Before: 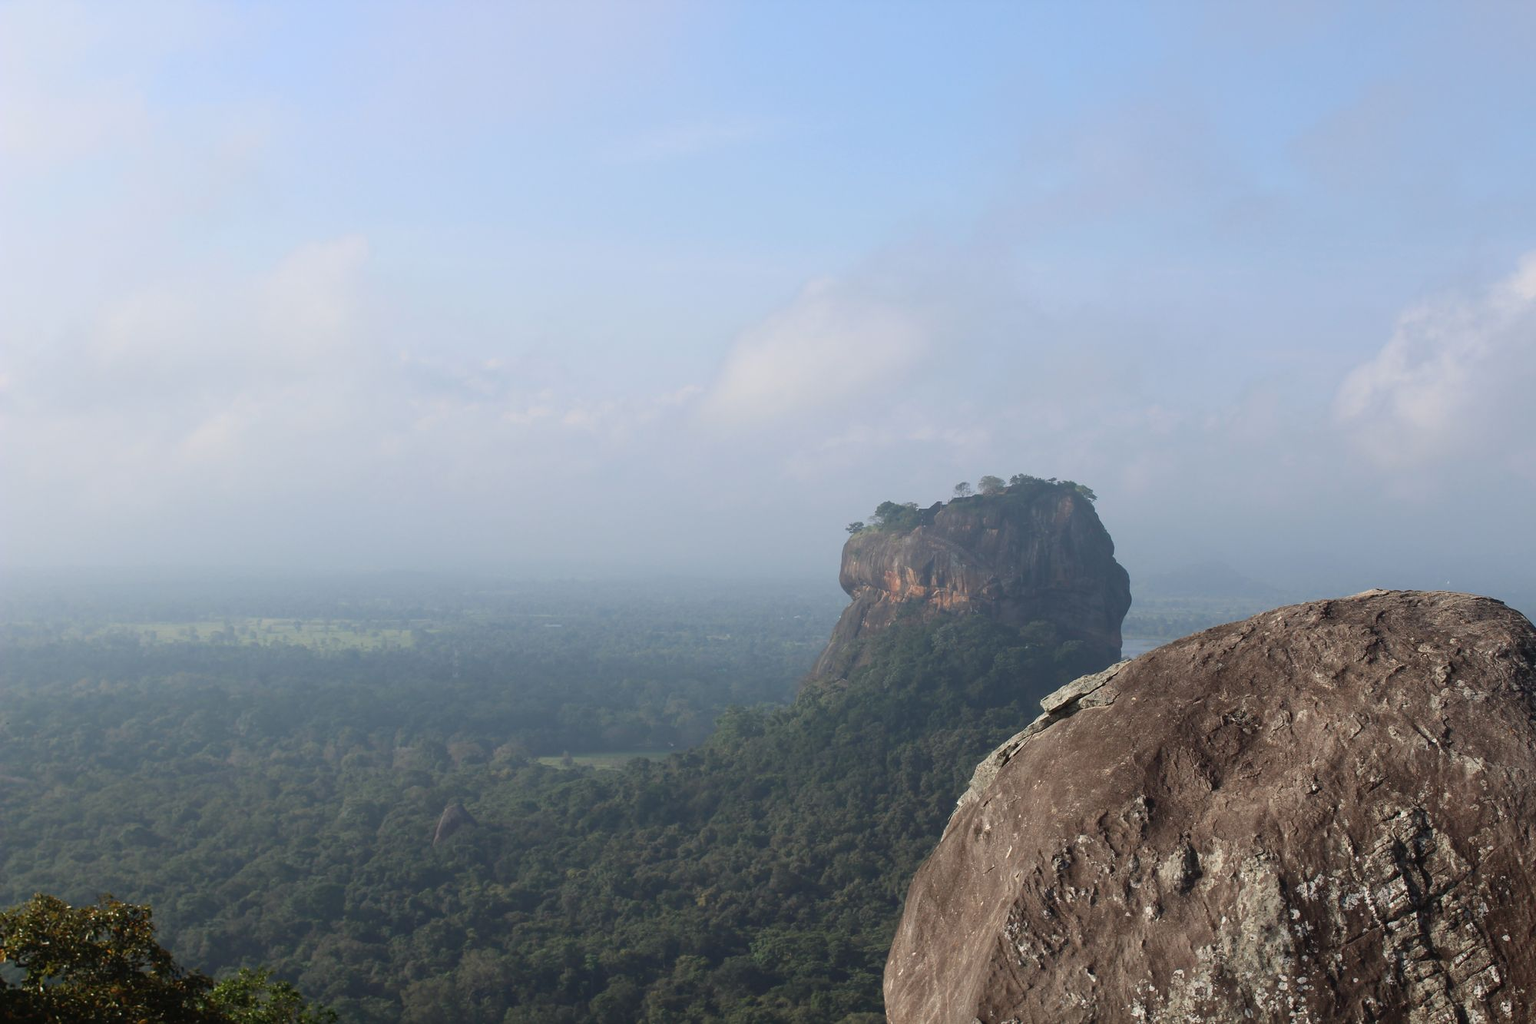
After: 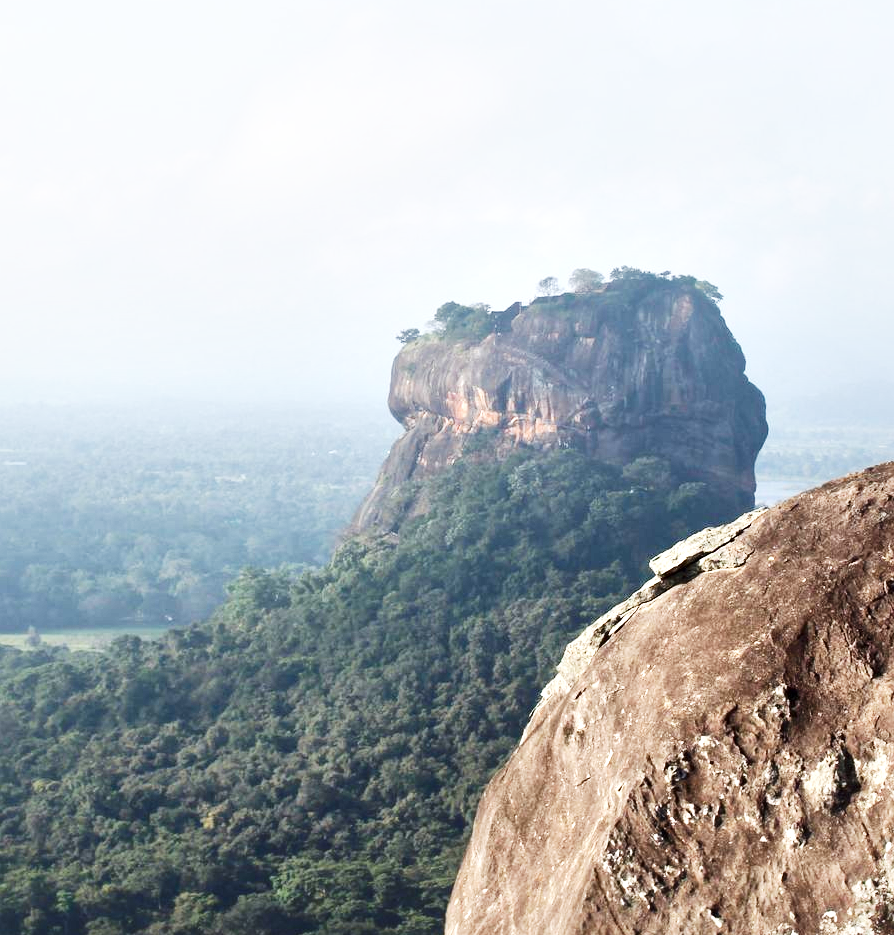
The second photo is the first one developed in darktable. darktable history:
base curve: curves: ch0 [(0, 0) (0.007, 0.004) (0.027, 0.03) (0.046, 0.07) (0.207, 0.54) (0.442, 0.872) (0.673, 0.972) (1, 1)], preserve colors none
local contrast: mode bilateral grid, contrast 25, coarseness 60, detail 151%, midtone range 0.2
exposure: exposure 0.127 EV, compensate highlight preservation false
crop: left 35.27%, top 26.338%, right 20.022%, bottom 3.458%
